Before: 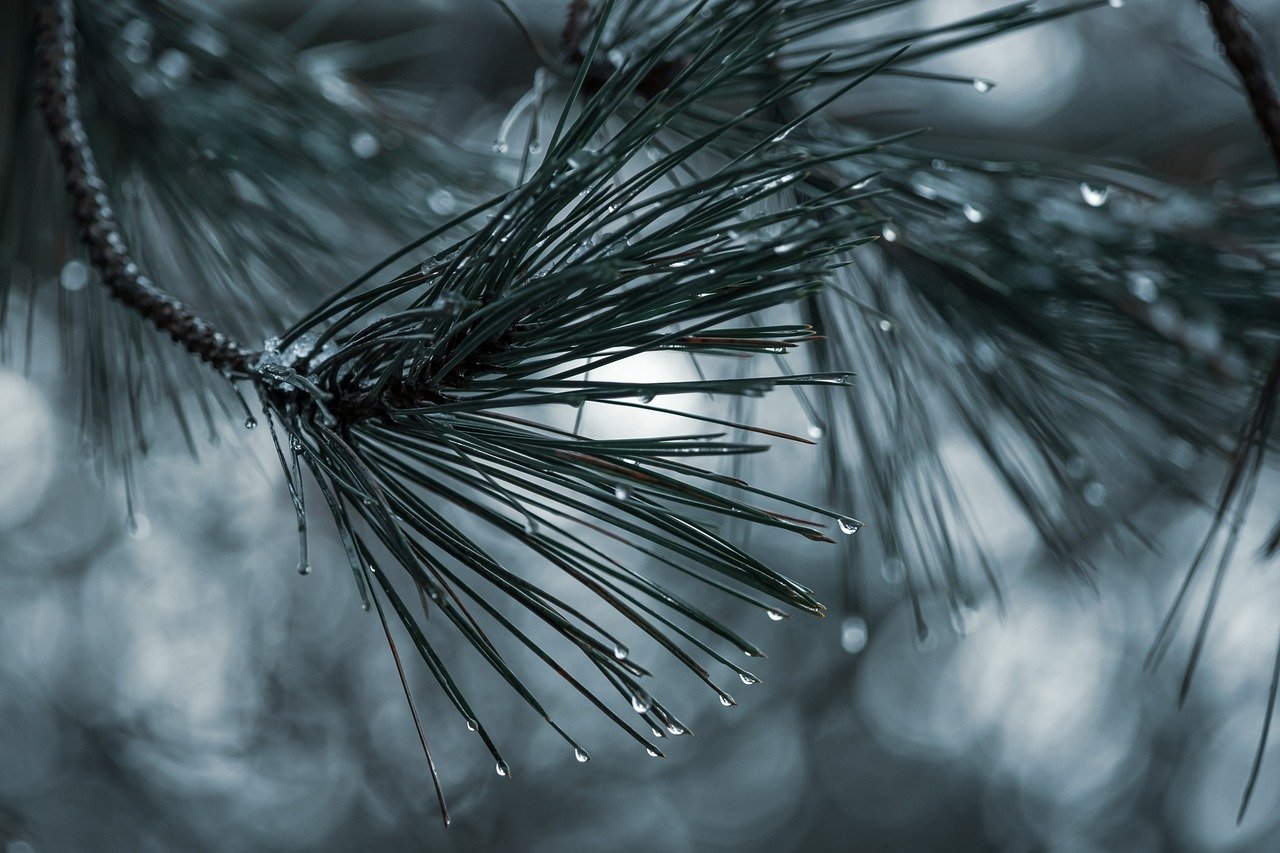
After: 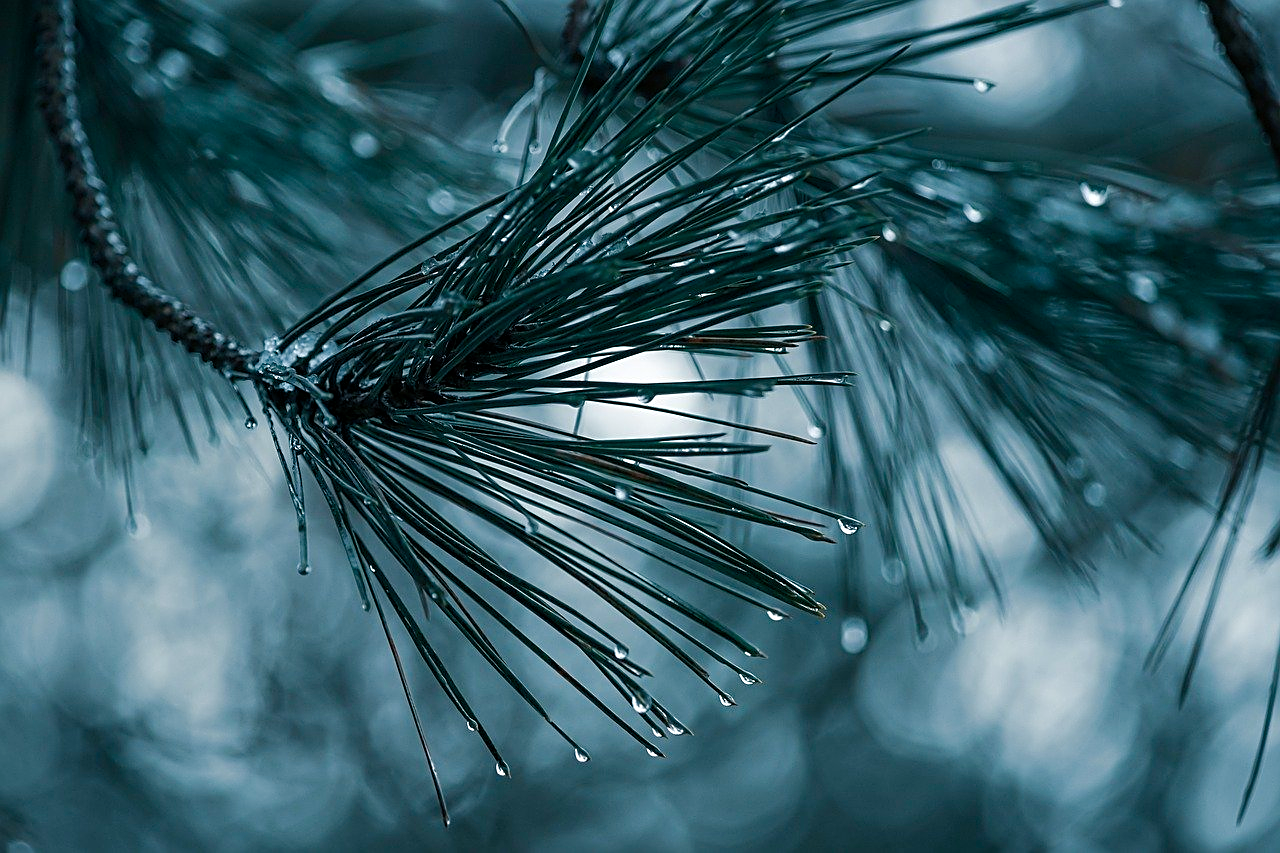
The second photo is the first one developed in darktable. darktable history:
tone equalizer: on, module defaults
color balance rgb: power › luminance -7.851%, power › chroma 1.099%, power › hue 216.36°, perceptual saturation grading › global saturation 20%, perceptual saturation grading › highlights -25.155%, perceptual saturation grading › shadows 26.148%, perceptual brilliance grading › mid-tones 9.6%, perceptual brilliance grading › shadows 14.473%, global vibrance 20%
sharpen: on, module defaults
